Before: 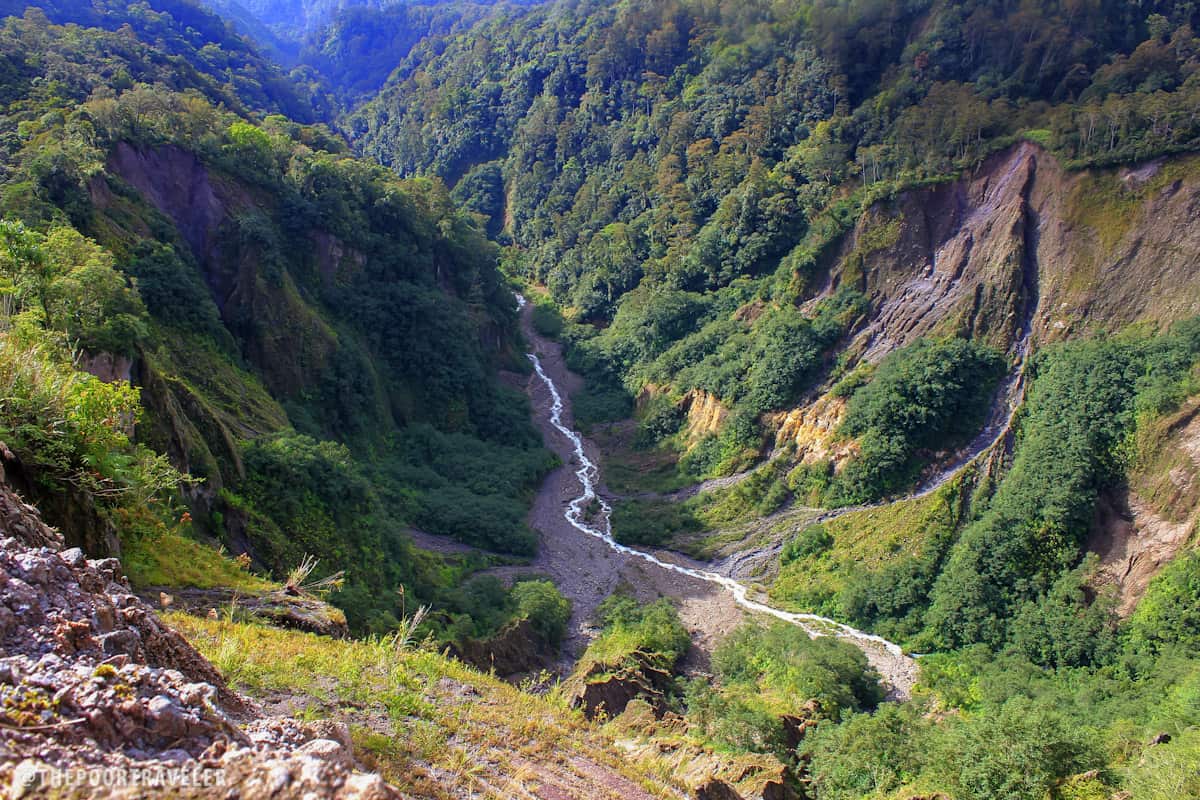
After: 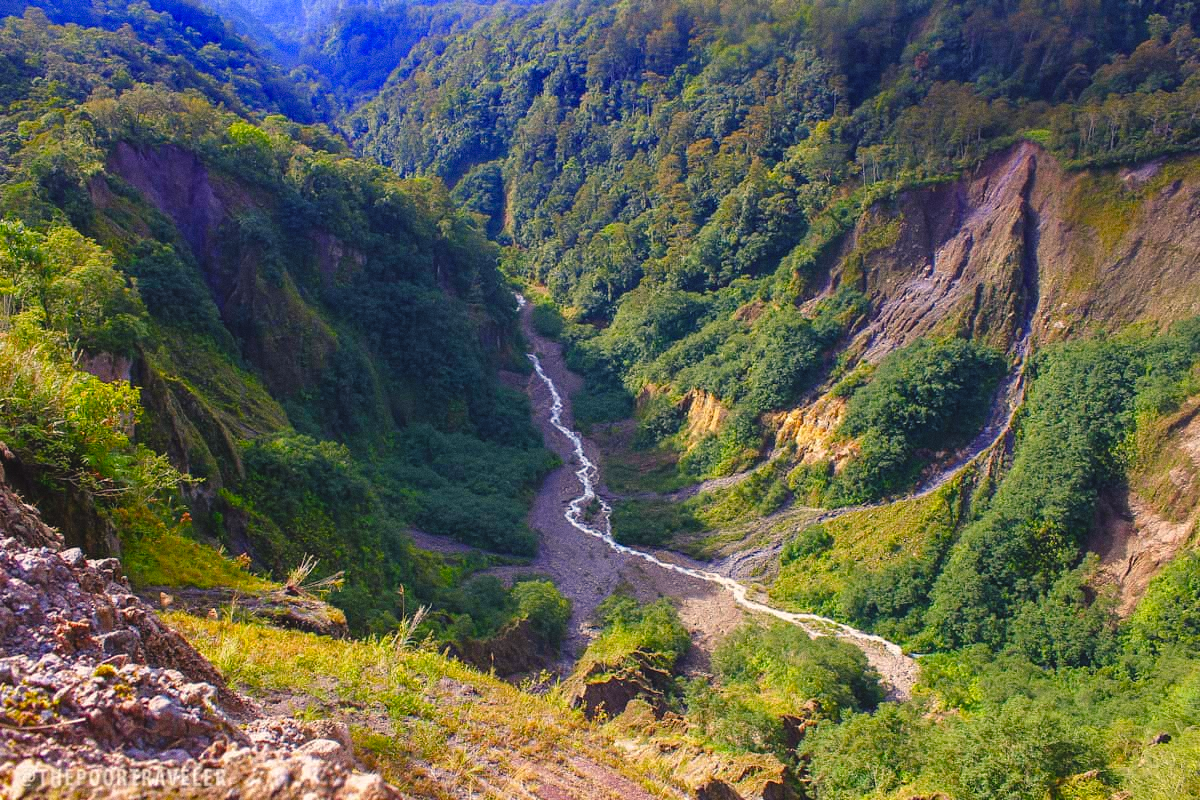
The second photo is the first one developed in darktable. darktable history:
grain: on, module defaults
color balance rgb: shadows lift › chroma 2%, shadows lift › hue 247.2°, power › chroma 0.3%, power › hue 25.2°, highlights gain › chroma 3%, highlights gain › hue 60°, global offset › luminance 0.75%, perceptual saturation grading › global saturation 20%, perceptual saturation grading › highlights -20%, perceptual saturation grading › shadows 30%, global vibrance 20%
